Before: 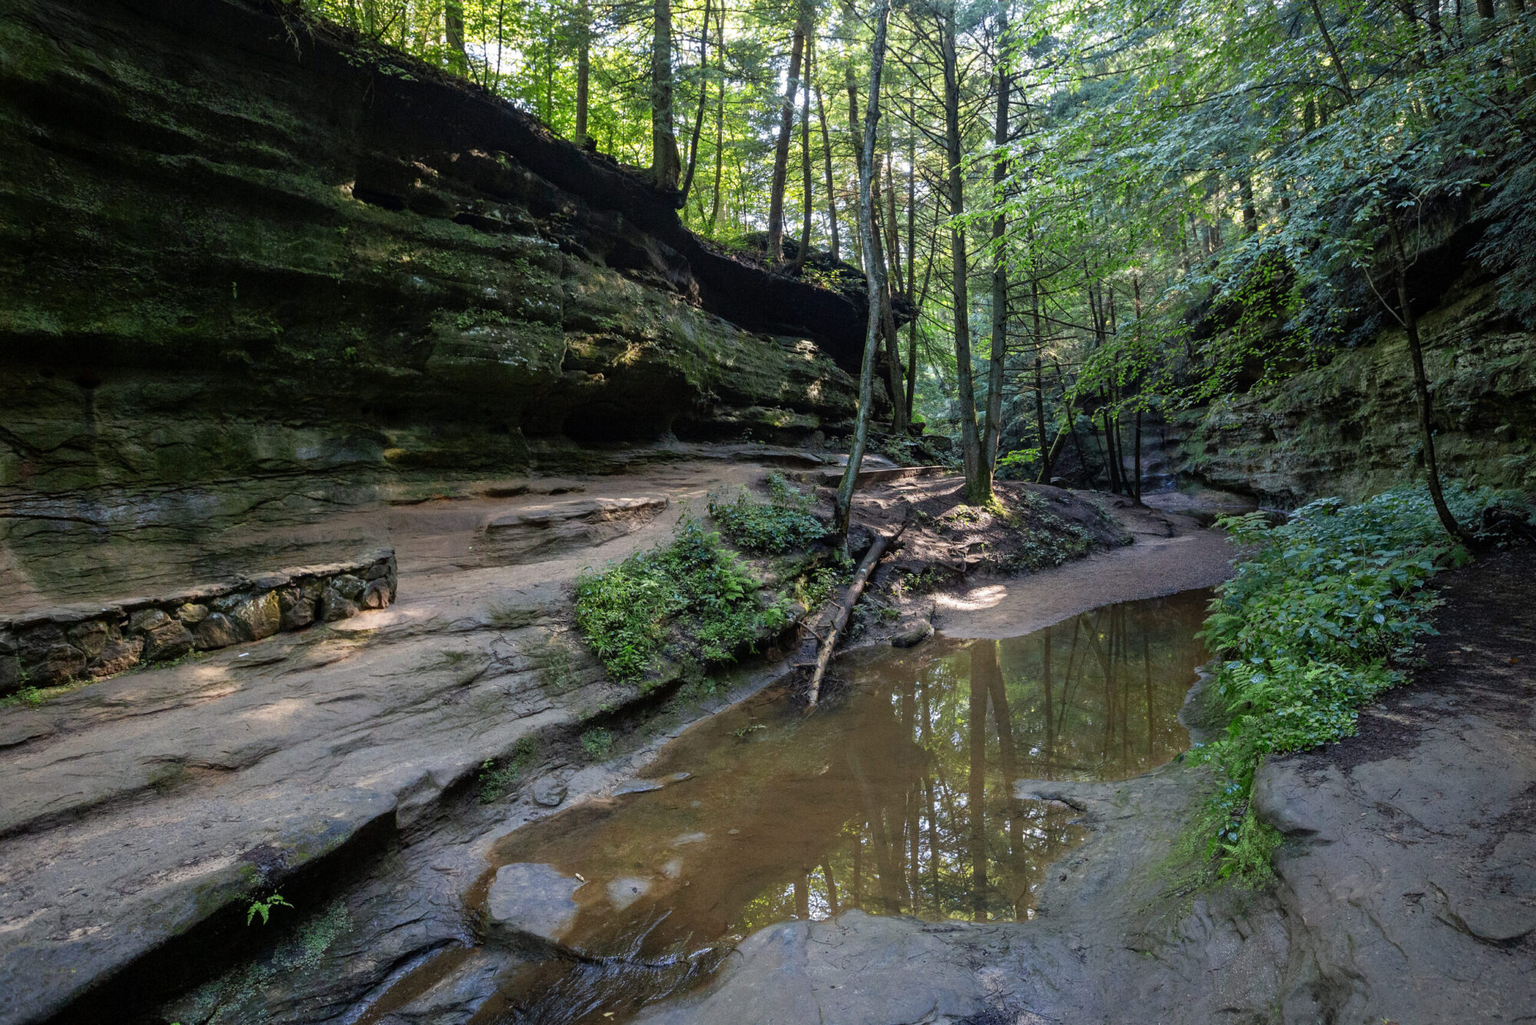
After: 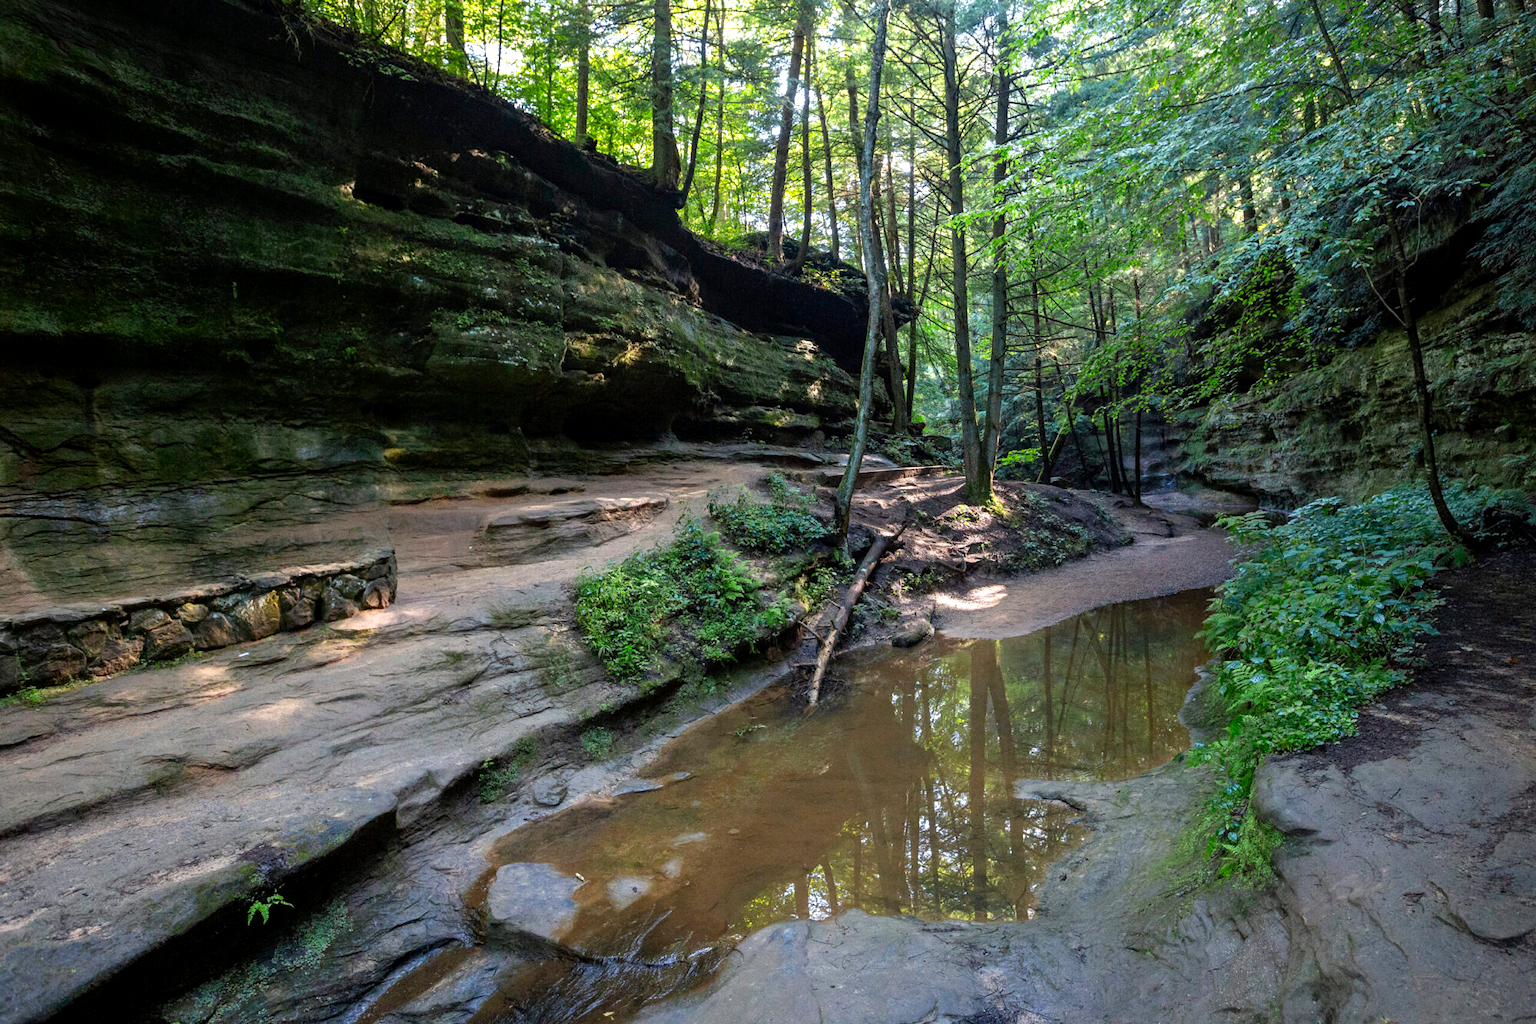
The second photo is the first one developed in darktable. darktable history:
exposure: black level correction 0.001, compensate highlight preservation false
tone equalizer: -8 EV -0.424 EV, -7 EV -0.359 EV, -6 EV -0.343 EV, -5 EV -0.239 EV, -3 EV 0.25 EV, -2 EV 0.355 EV, -1 EV 0.371 EV, +0 EV 0.415 EV, smoothing diameter 24.92%, edges refinement/feathering 13.69, preserve details guided filter
